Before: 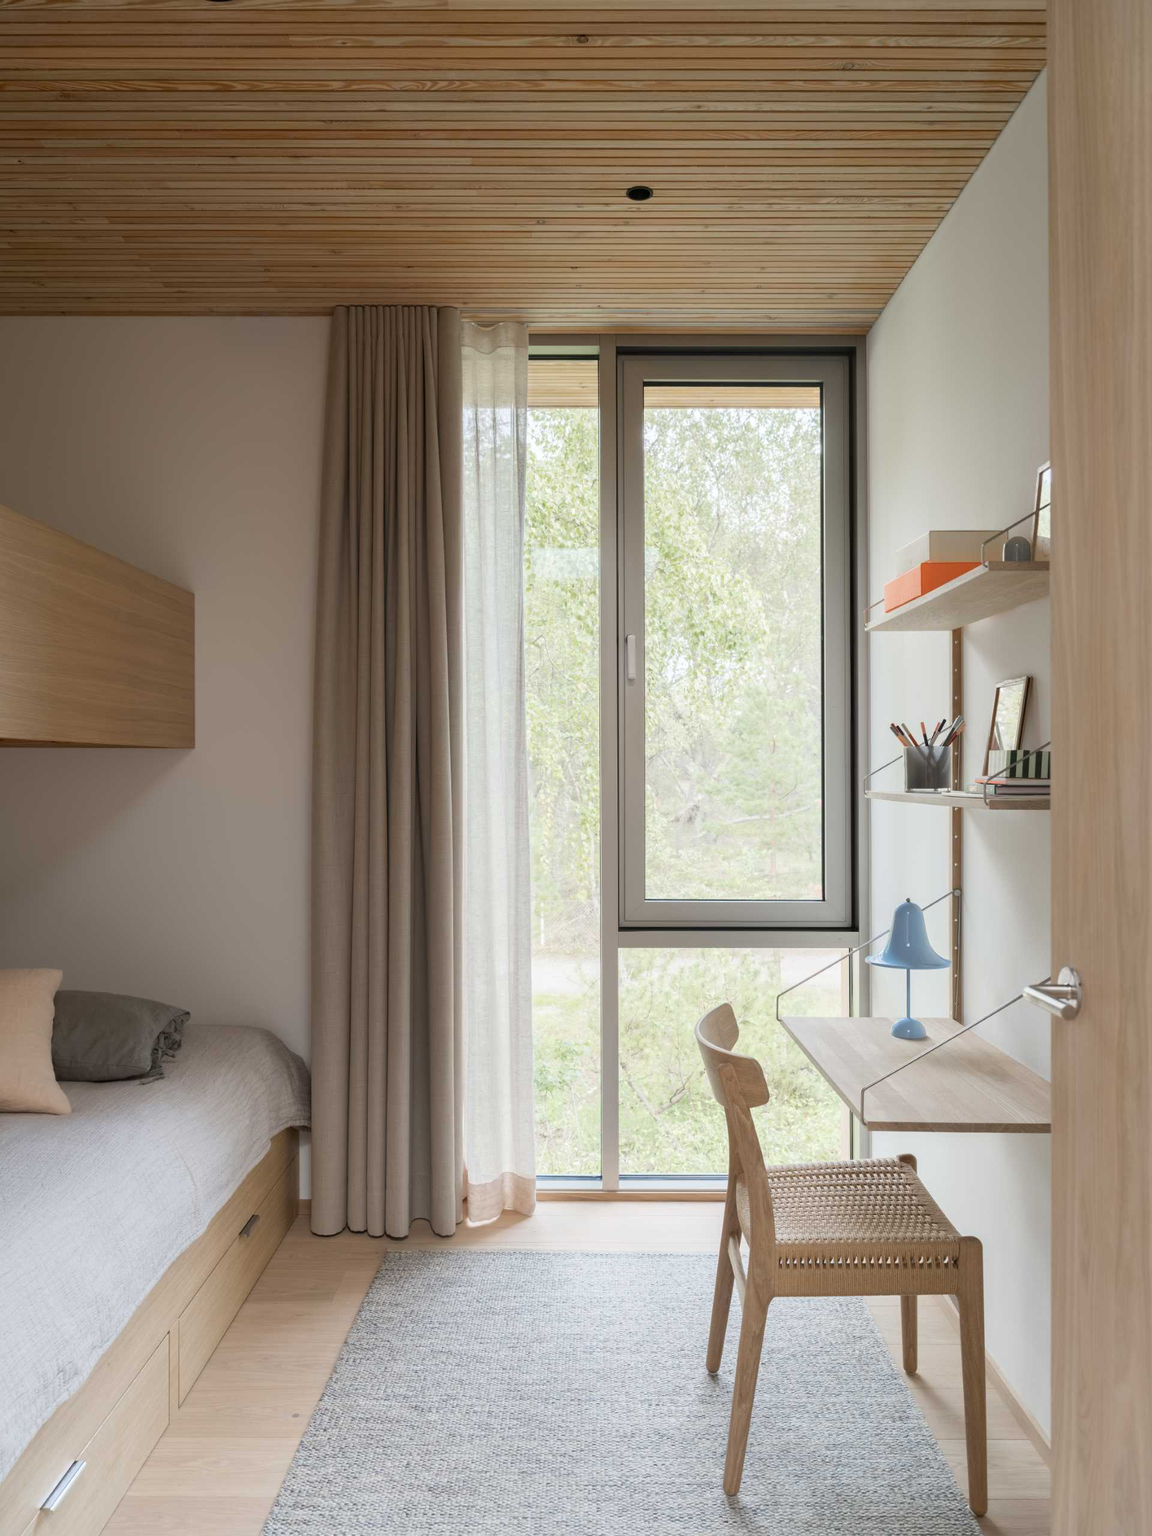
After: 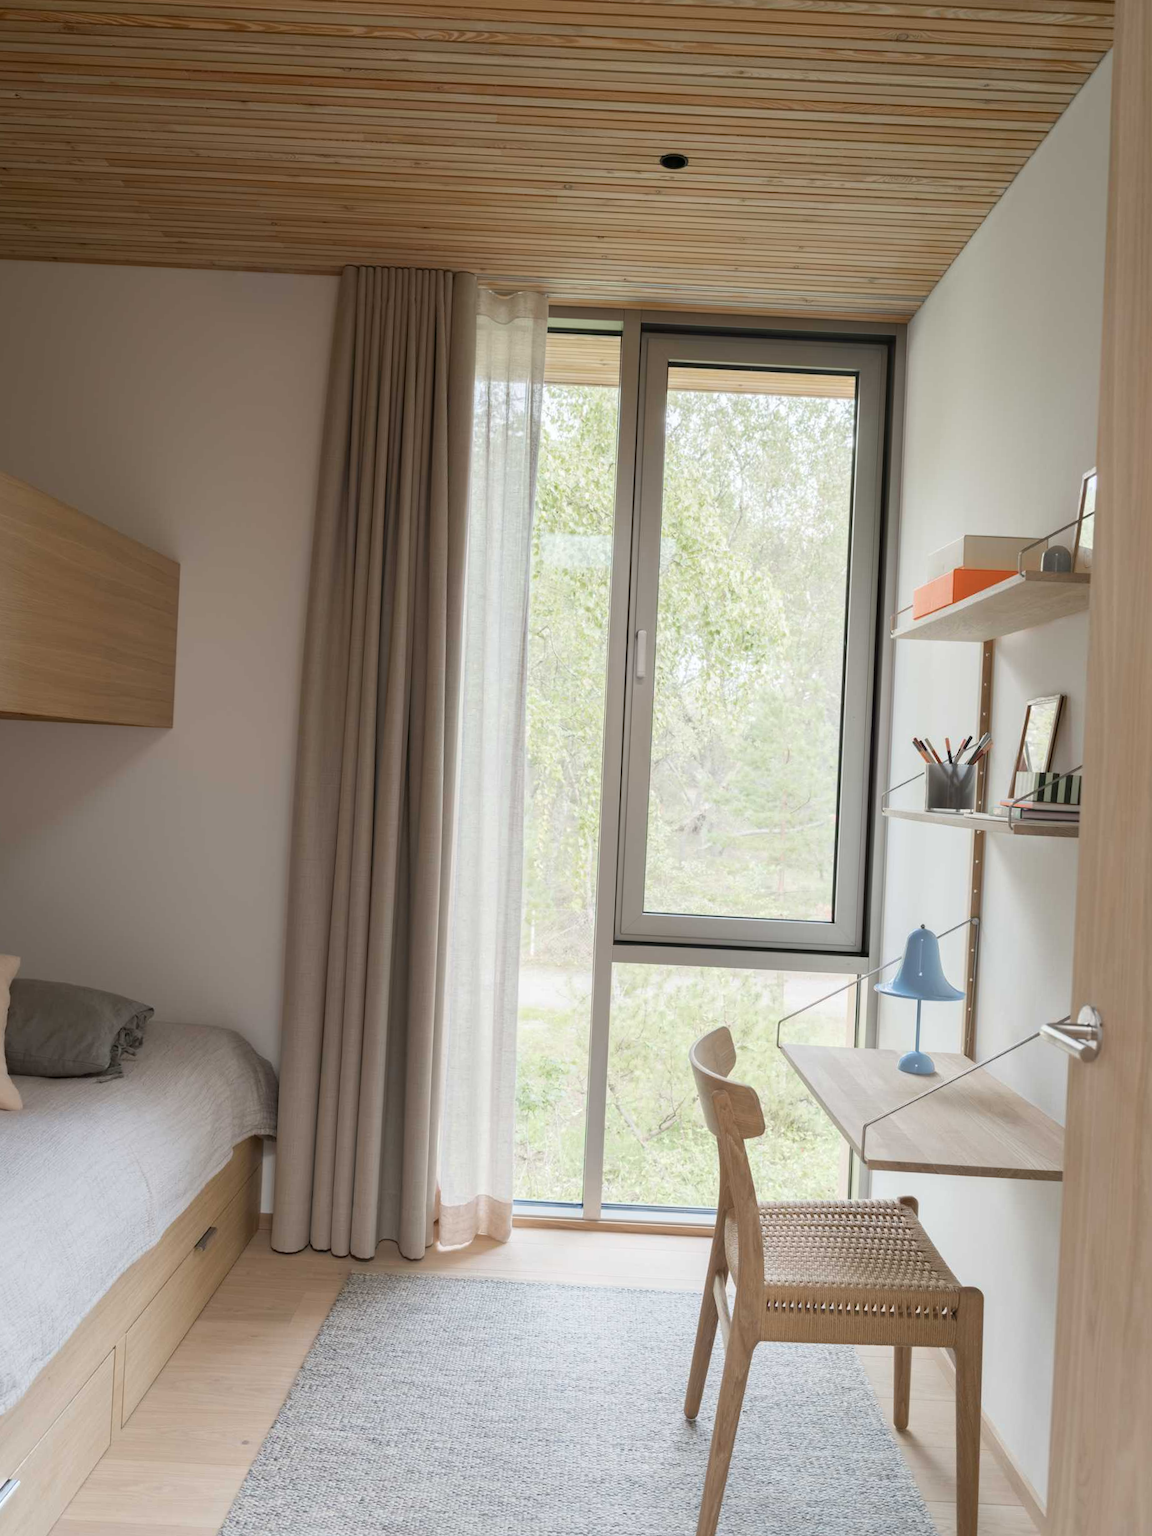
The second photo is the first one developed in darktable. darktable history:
crop and rotate: angle -2.79°
